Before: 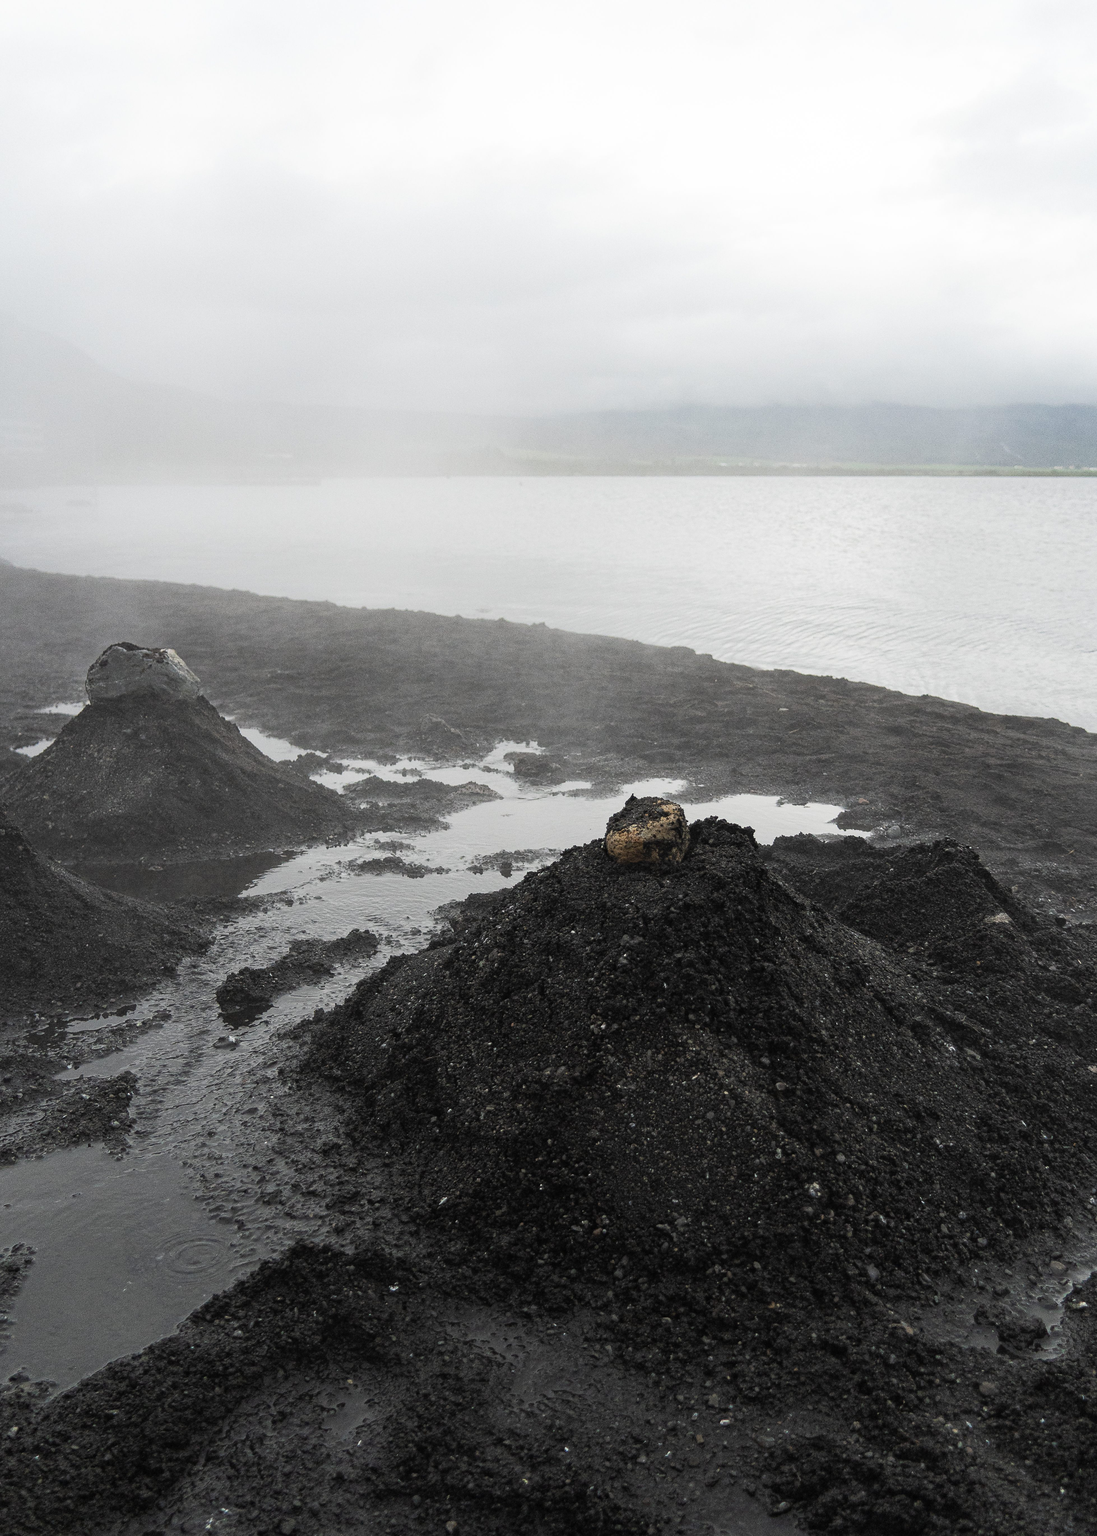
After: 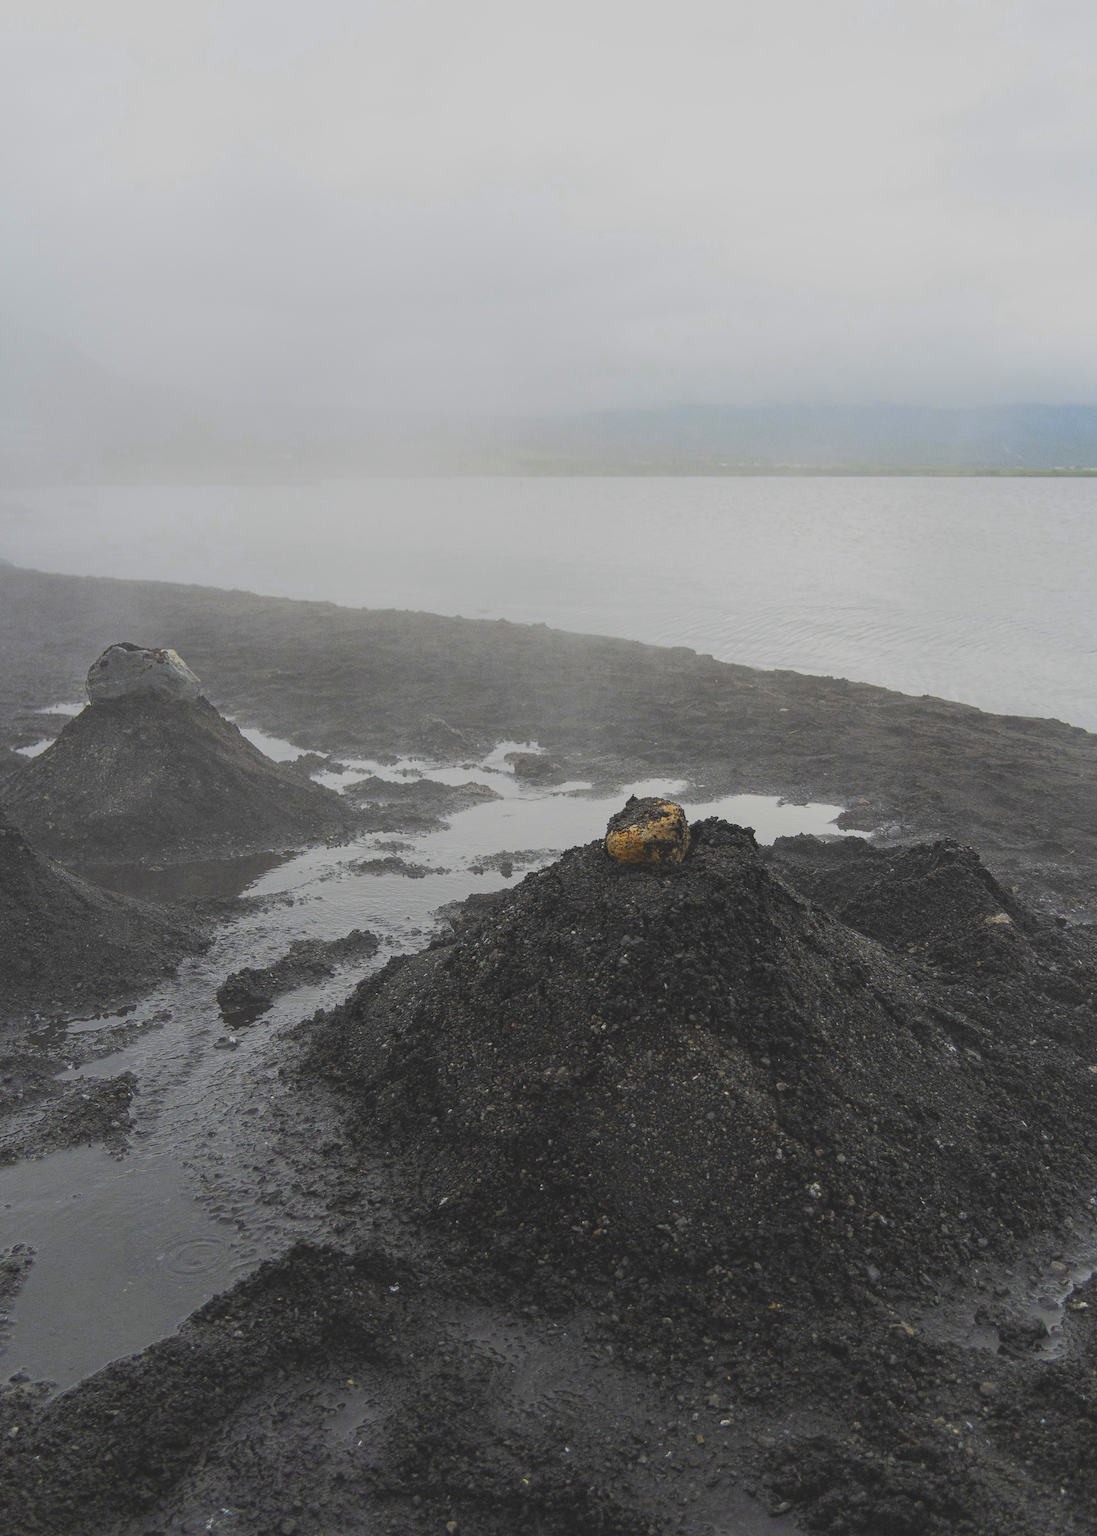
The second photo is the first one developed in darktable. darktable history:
color balance rgb: global offset › luminance 0.474%, perceptual saturation grading › global saturation 50.894%, contrast -29.624%
color zones: curves: ch0 [(0, 0.485) (0.178, 0.476) (0.261, 0.623) (0.411, 0.403) (0.708, 0.603) (0.934, 0.412)]; ch1 [(0.003, 0.485) (0.149, 0.496) (0.229, 0.584) (0.326, 0.551) (0.484, 0.262) (0.757, 0.643)]
